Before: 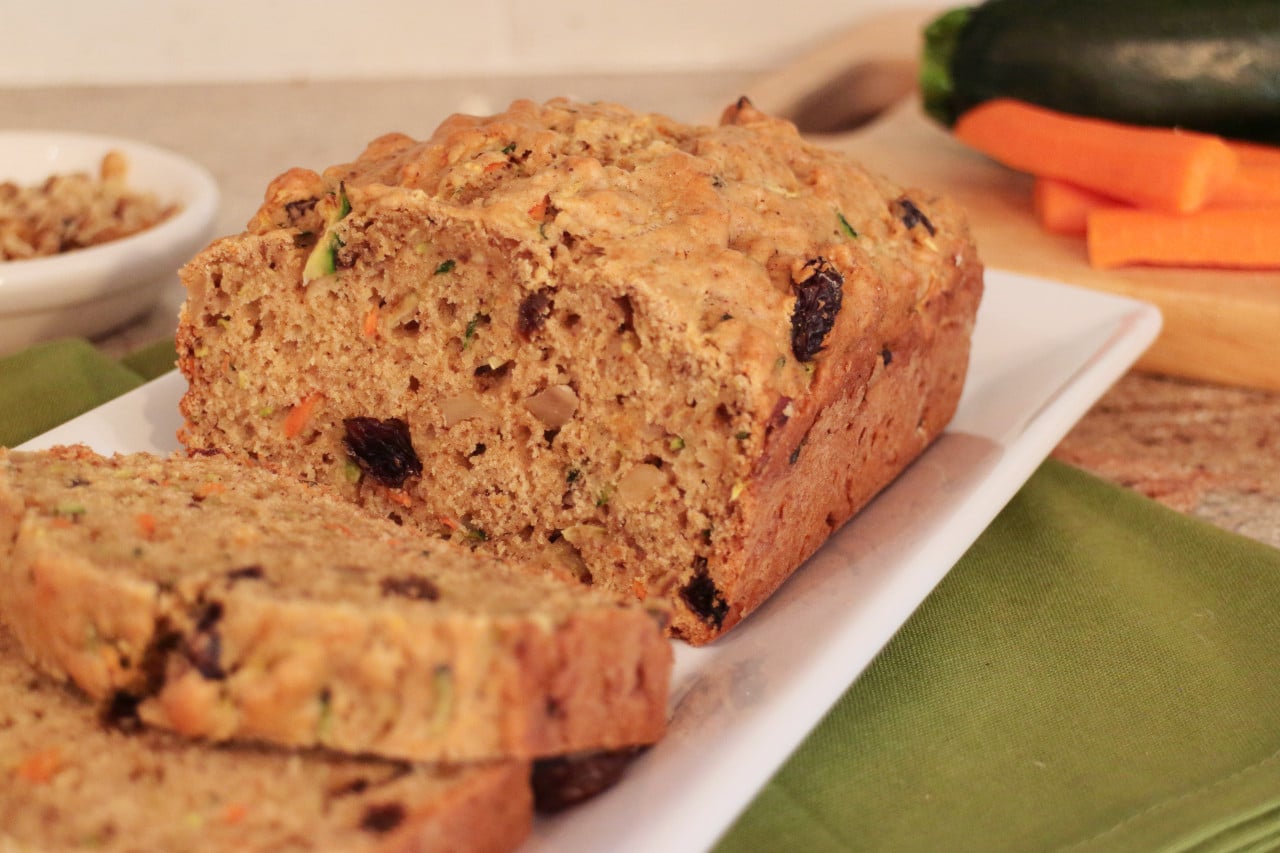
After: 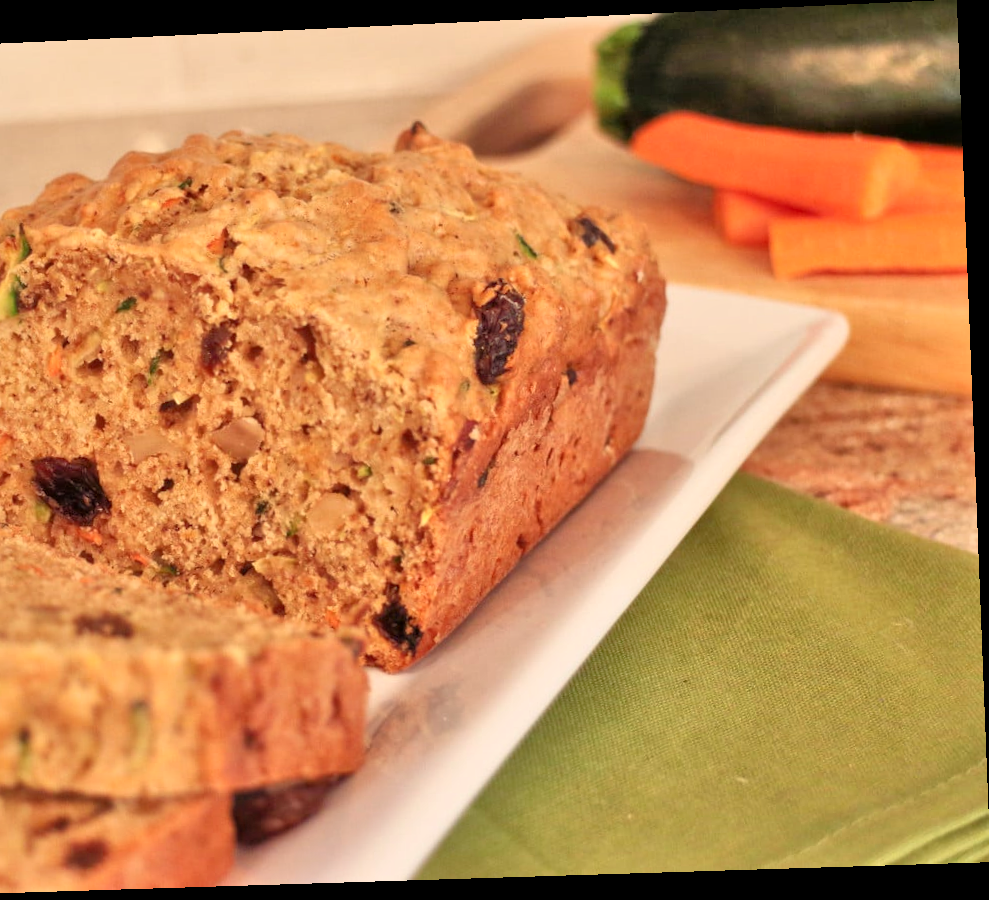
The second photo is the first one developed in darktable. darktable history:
local contrast: mode bilateral grid, contrast 20, coarseness 50, detail 120%, midtone range 0.2
tone equalizer: -7 EV 0.15 EV, -6 EV 0.6 EV, -5 EV 1.15 EV, -4 EV 1.33 EV, -3 EV 1.15 EV, -2 EV 0.6 EV, -1 EV 0.15 EV, mask exposure compensation -0.5 EV
crop and rotate: left 24.6%
white balance: red 1.045, blue 0.932
rotate and perspective: rotation -2.22°, lens shift (horizontal) -0.022, automatic cropping off
